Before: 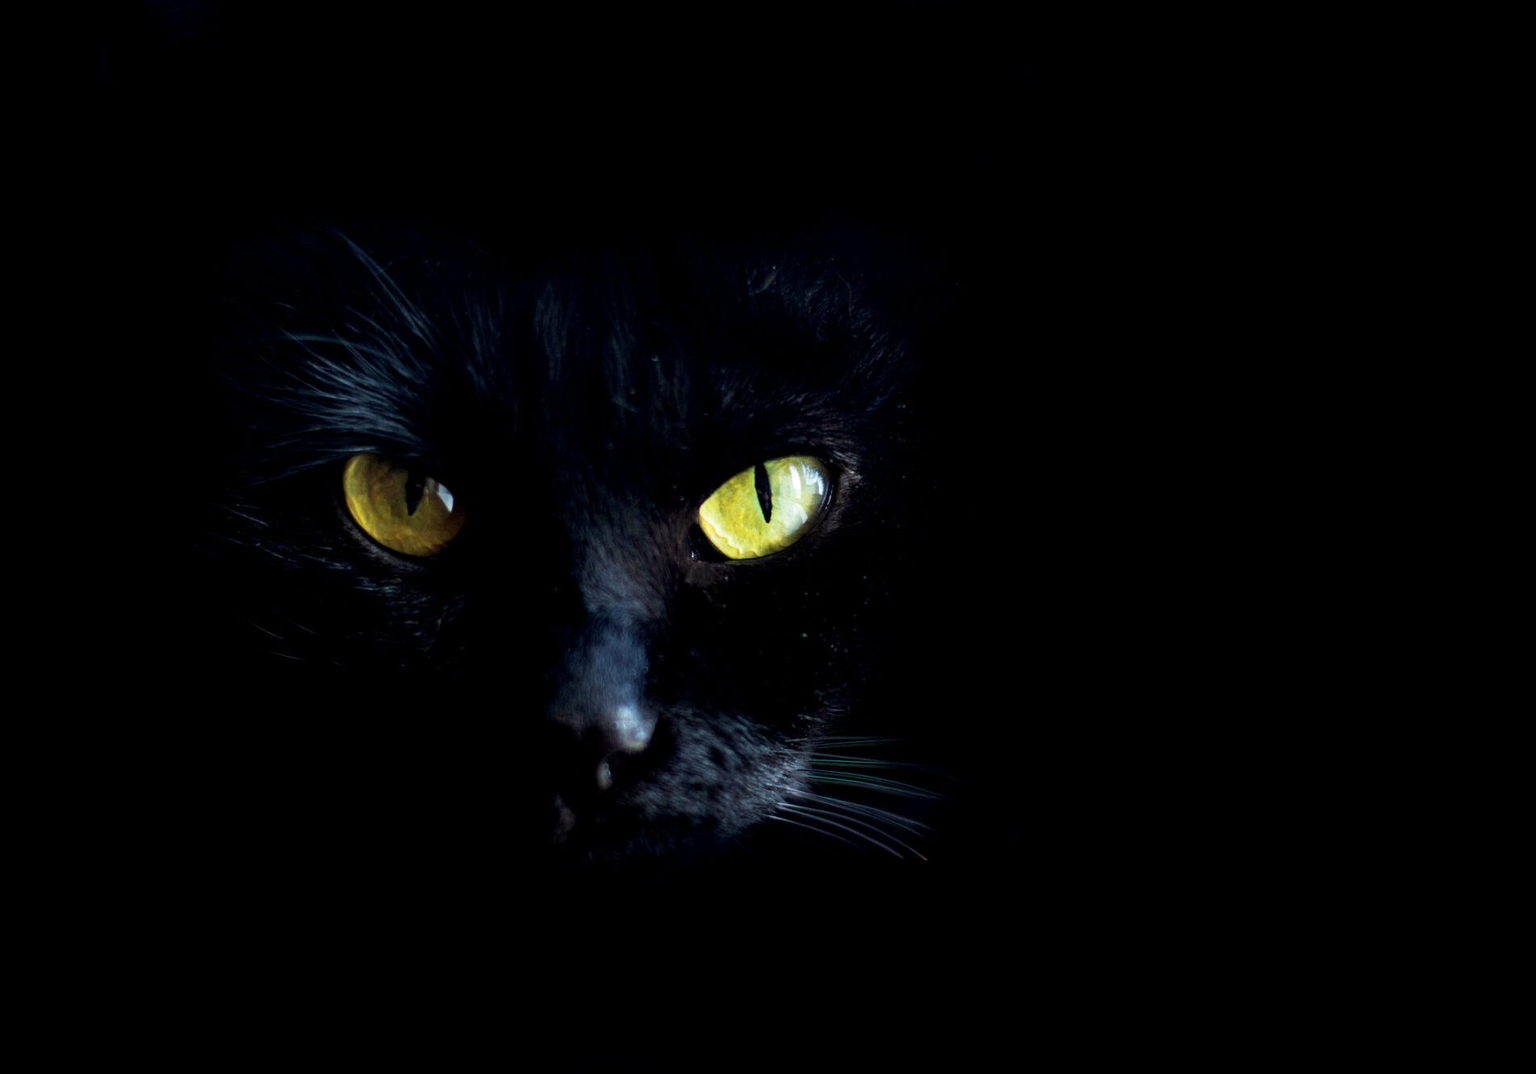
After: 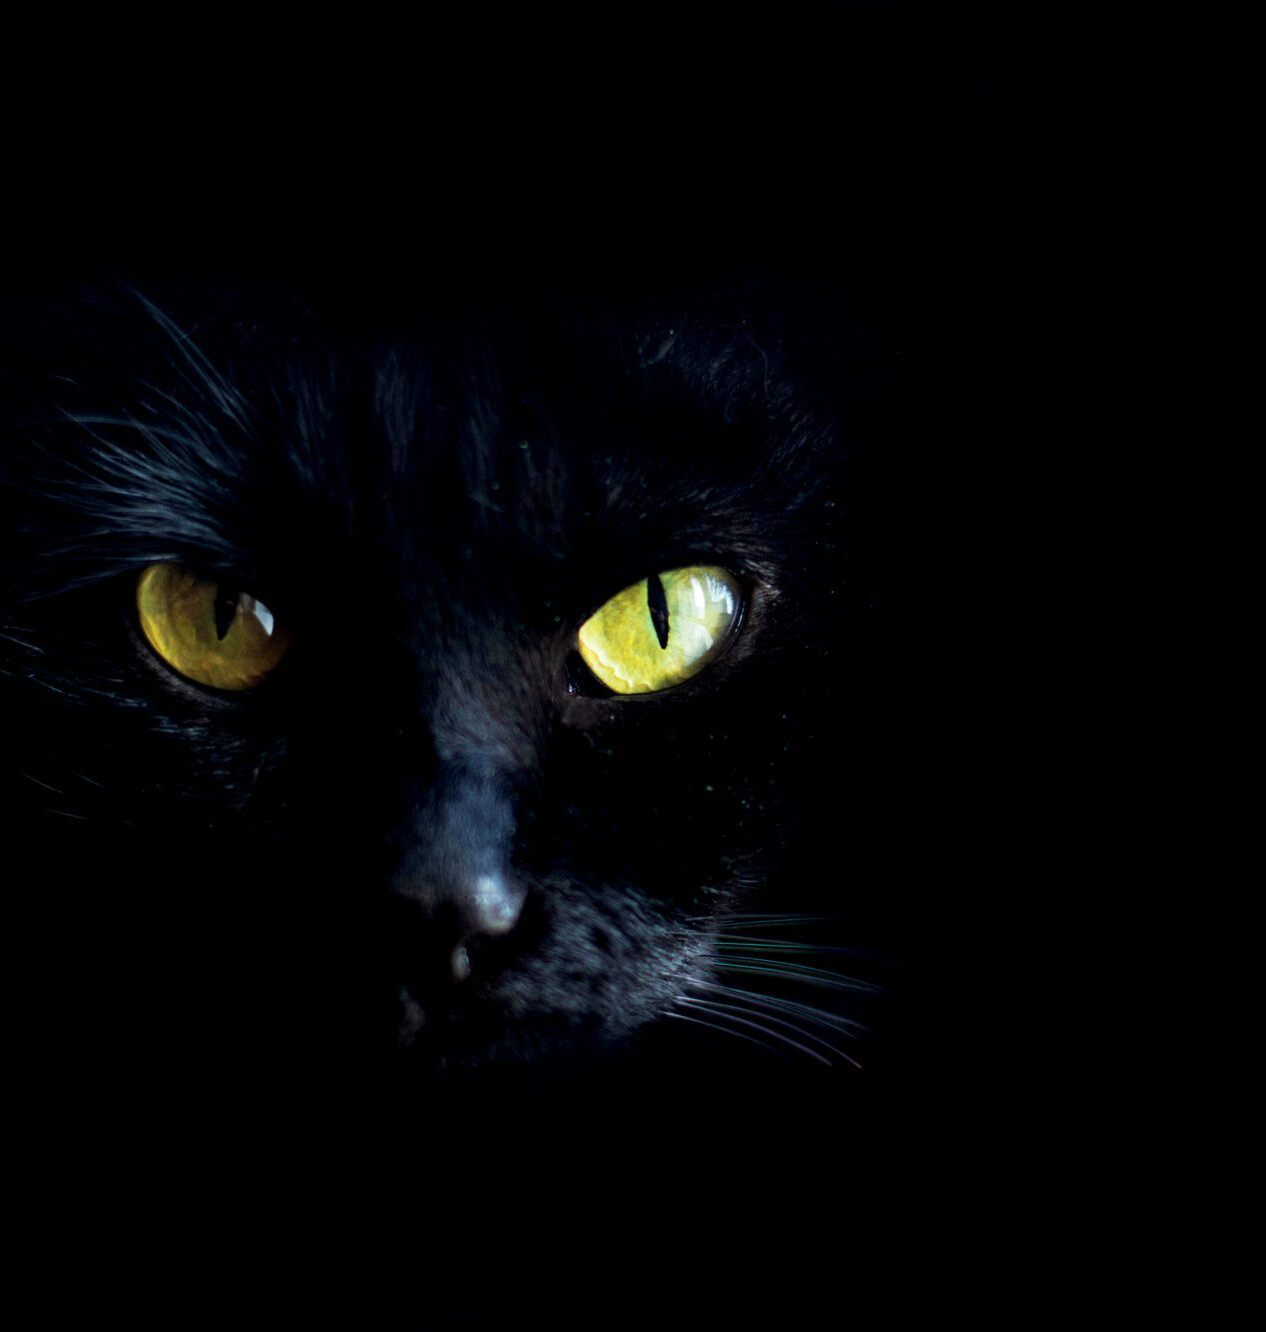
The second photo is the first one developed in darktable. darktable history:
crop and rotate: left 15.173%, right 18.39%
